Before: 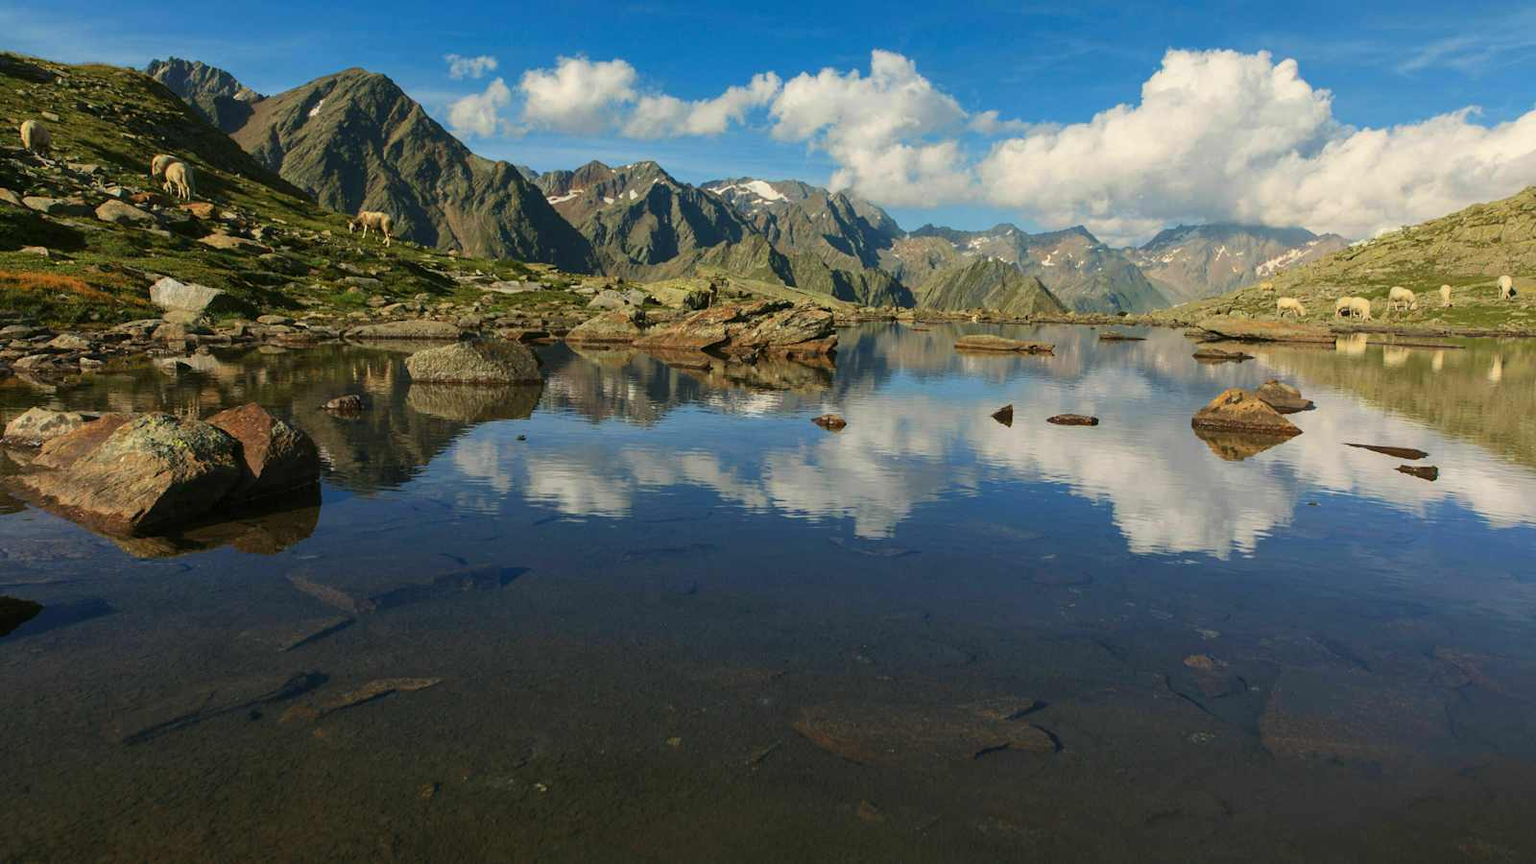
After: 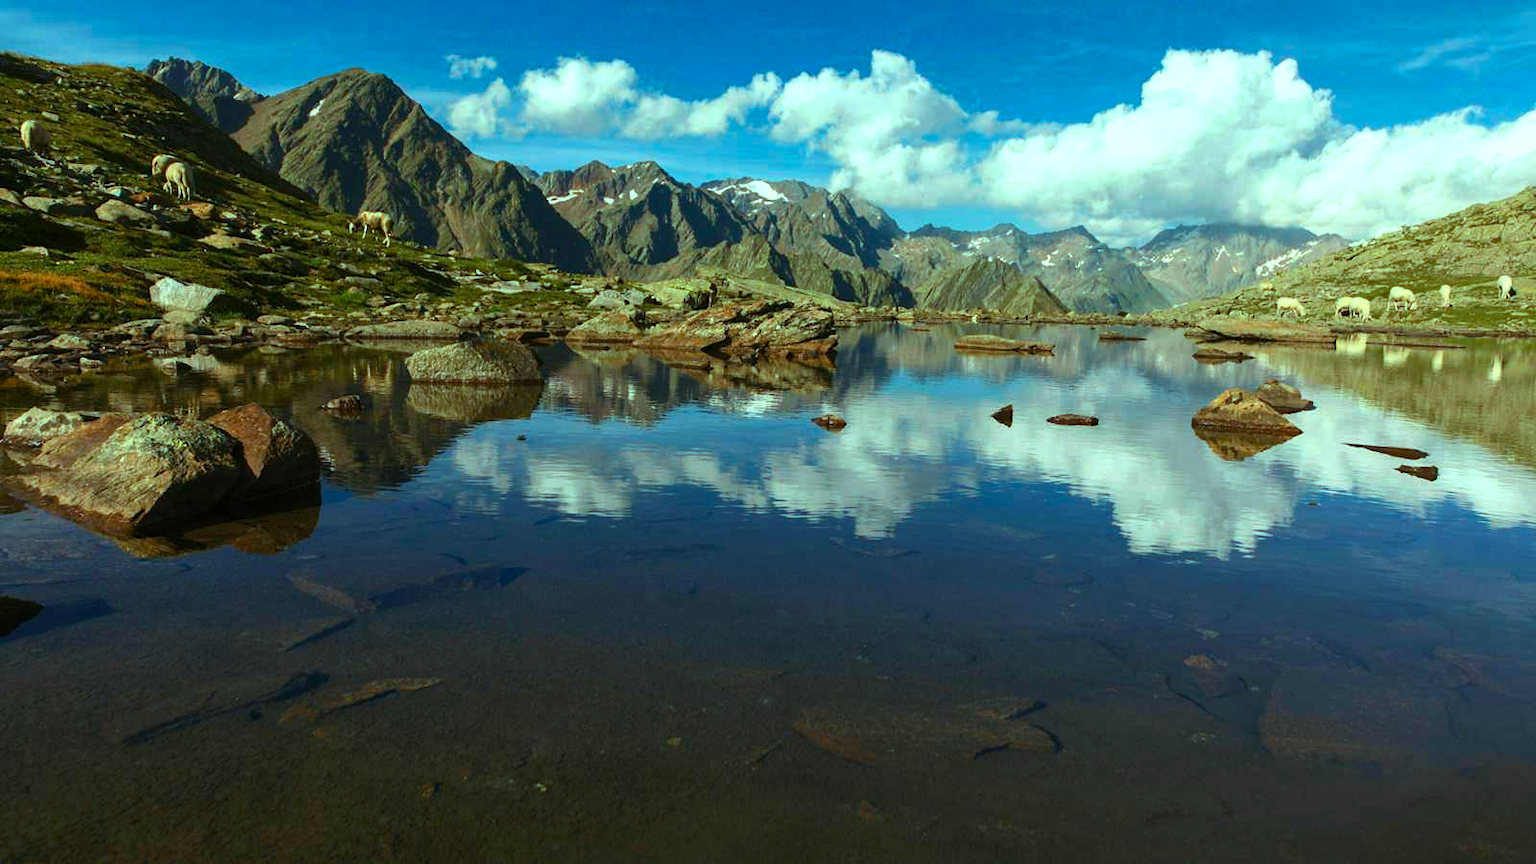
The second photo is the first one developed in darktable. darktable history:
color balance rgb: highlights gain › chroma 5.334%, highlights gain › hue 197.67°, linear chroma grading › global chroma -14.563%, perceptual saturation grading › global saturation 21.008%, perceptual saturation grading › highlights -19.803%, perceptual saturation grading › shadows 29.599%, perceptual brilliance grading › highlights 15.511%, perceptual brilliance grading › shadows -14.426%, global vibrance 15.139%
